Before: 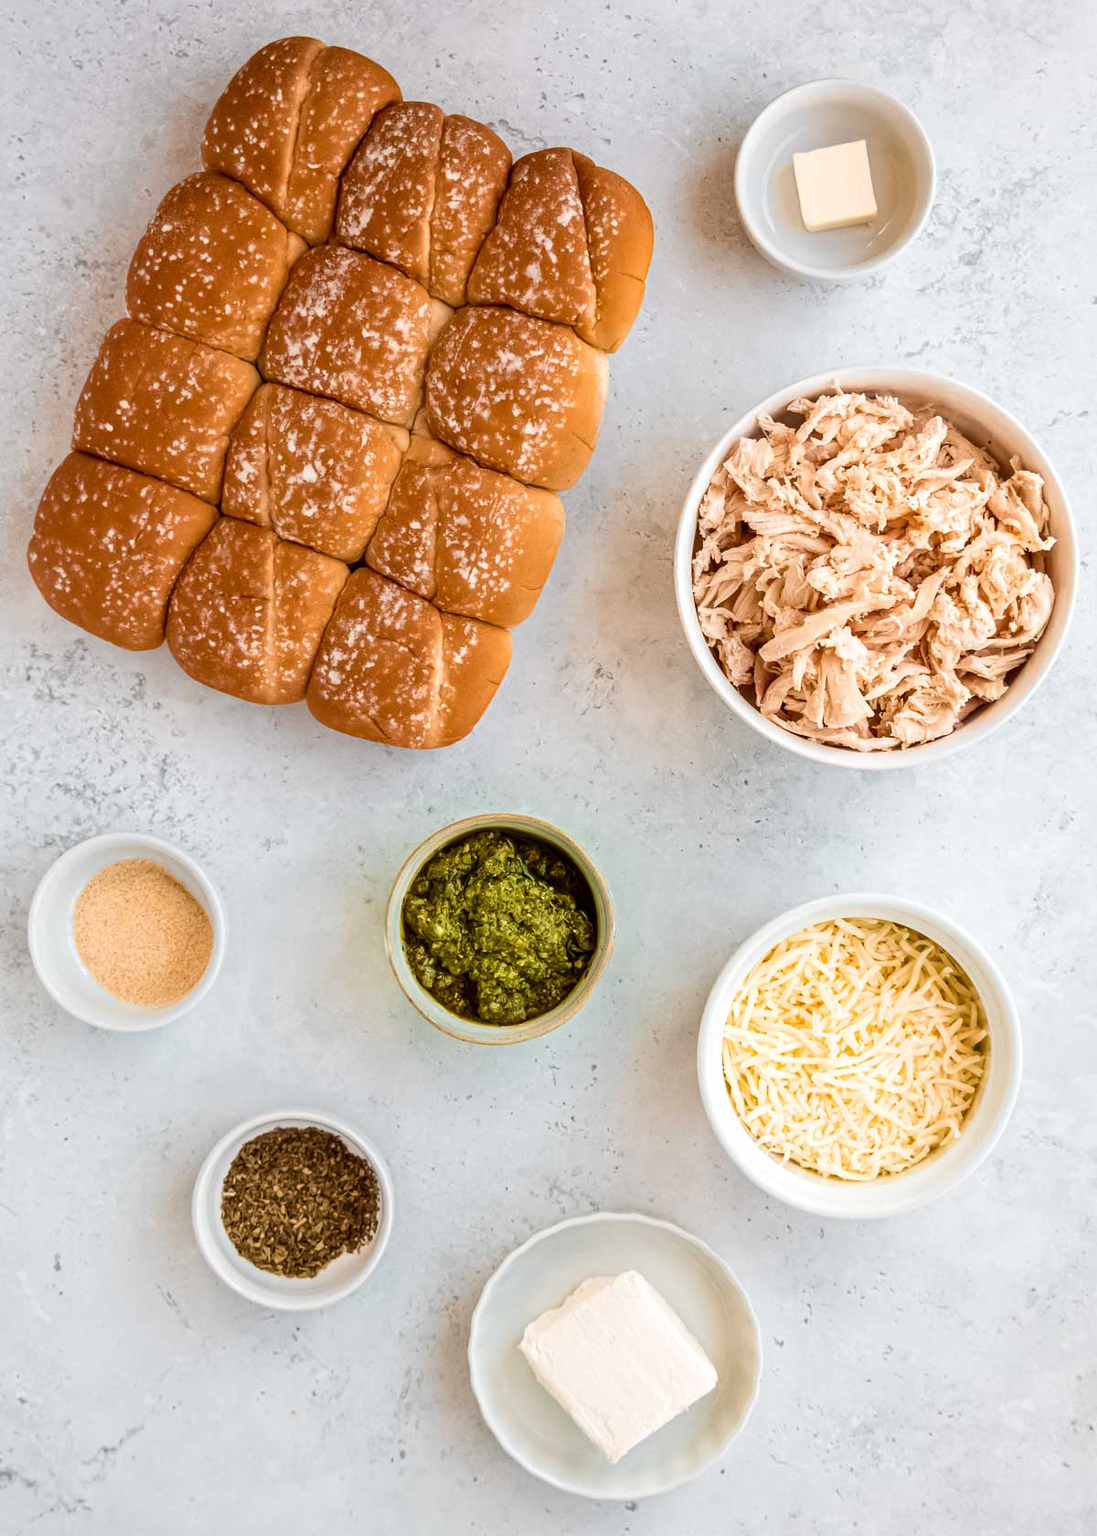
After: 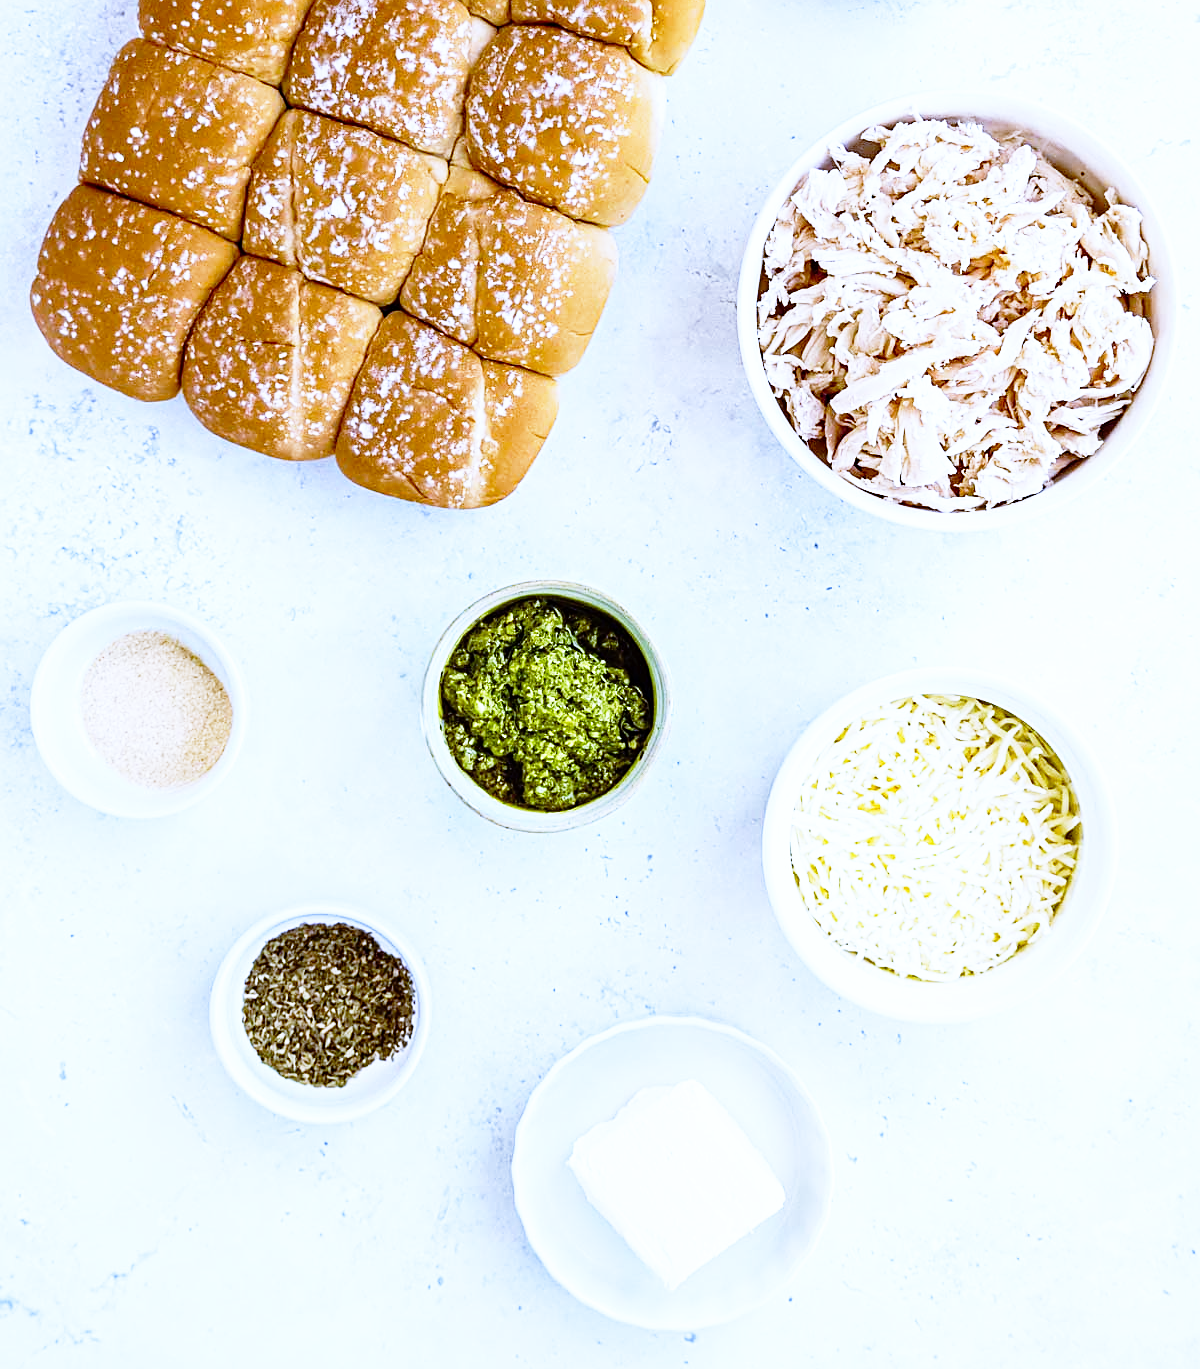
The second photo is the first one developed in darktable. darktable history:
white balance: red 0.766, blue 1.537
sharpen: on, module defaults
crop and rotate: top 18.507%
base curve: curves: ch0 [(0, 0) (0.012, 0.01) (0.073, 0.168) (0.31, 0.711) (0.645, 0.957) (1, 1)], preserve colors none
